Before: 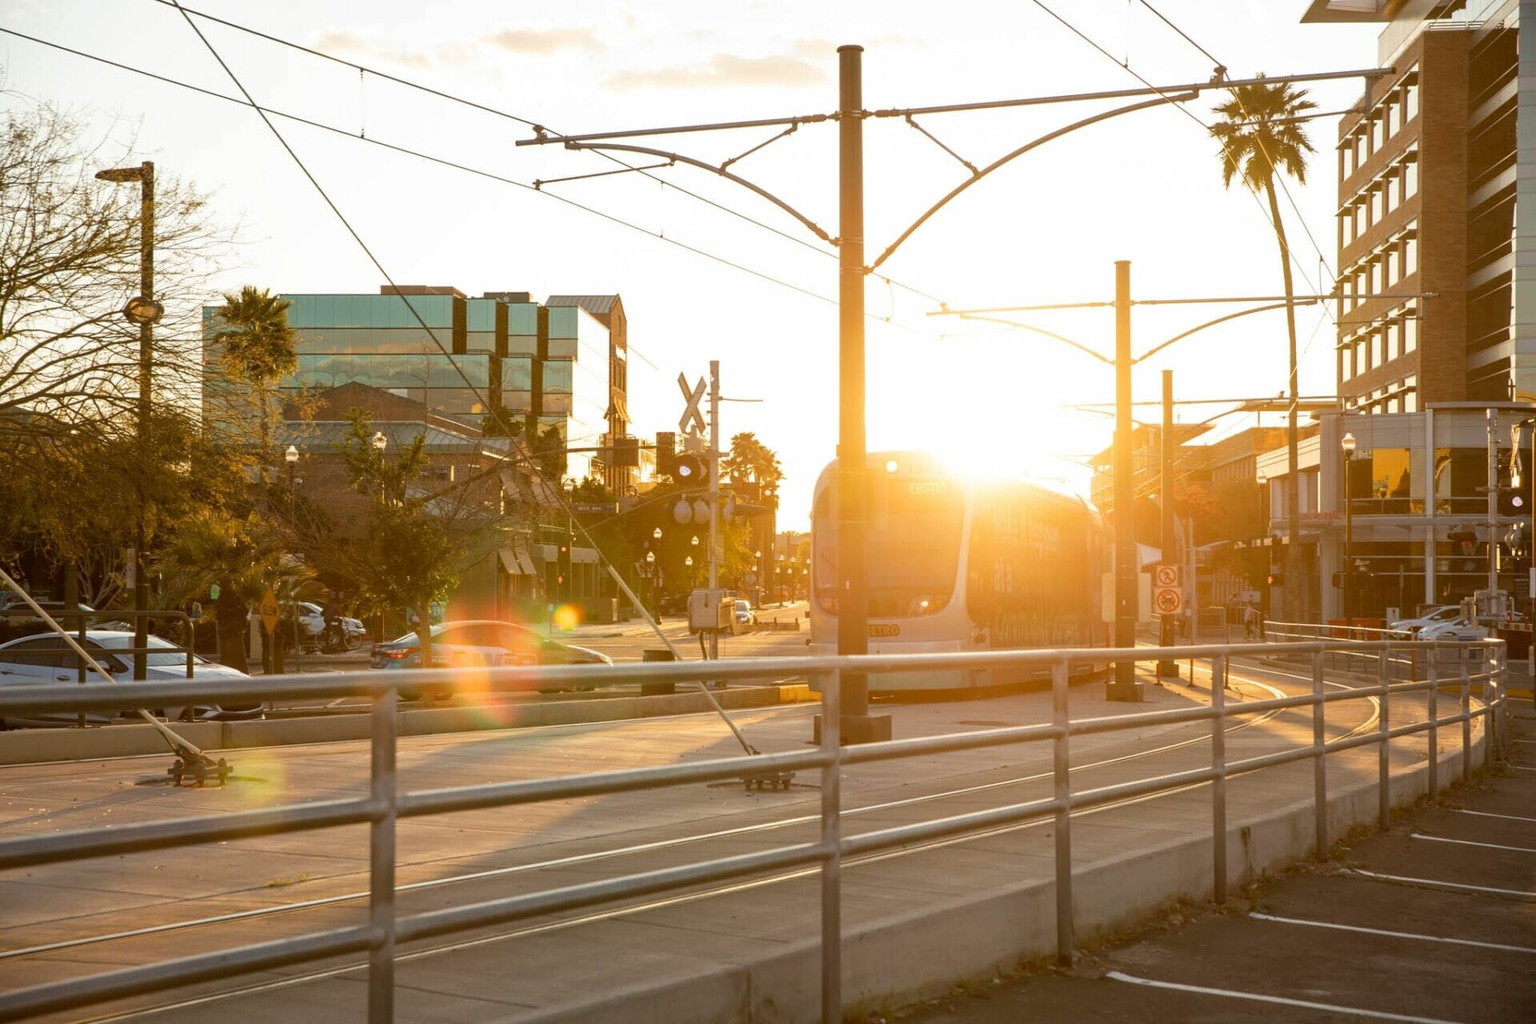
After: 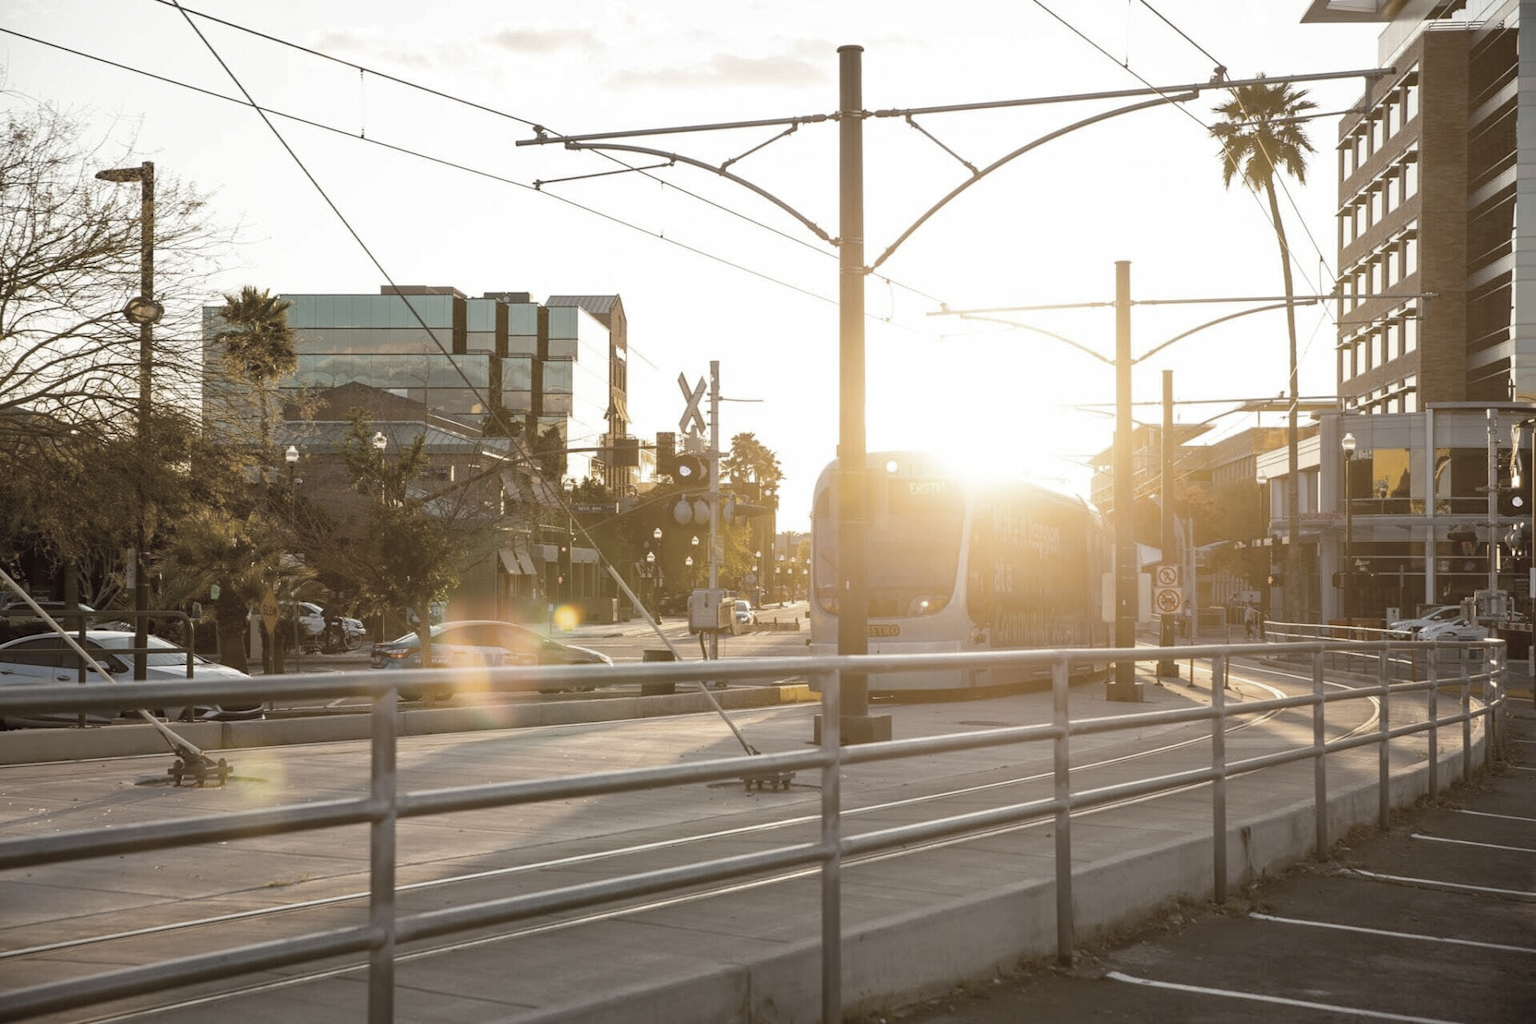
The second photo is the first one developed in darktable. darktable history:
color zones: curves: ch1 [(0.238, 0.163) (0.476, 0.2) (0.733, 0.322) (0.848, 0.134)]
color balance: output saturation 120%
